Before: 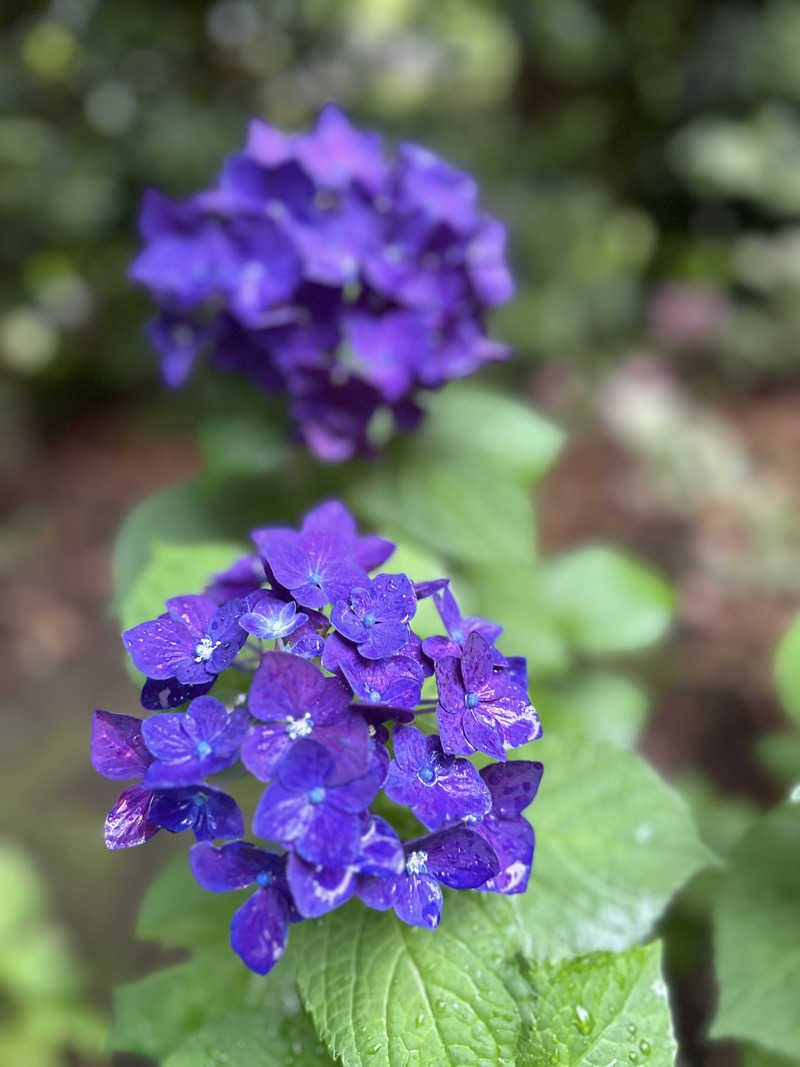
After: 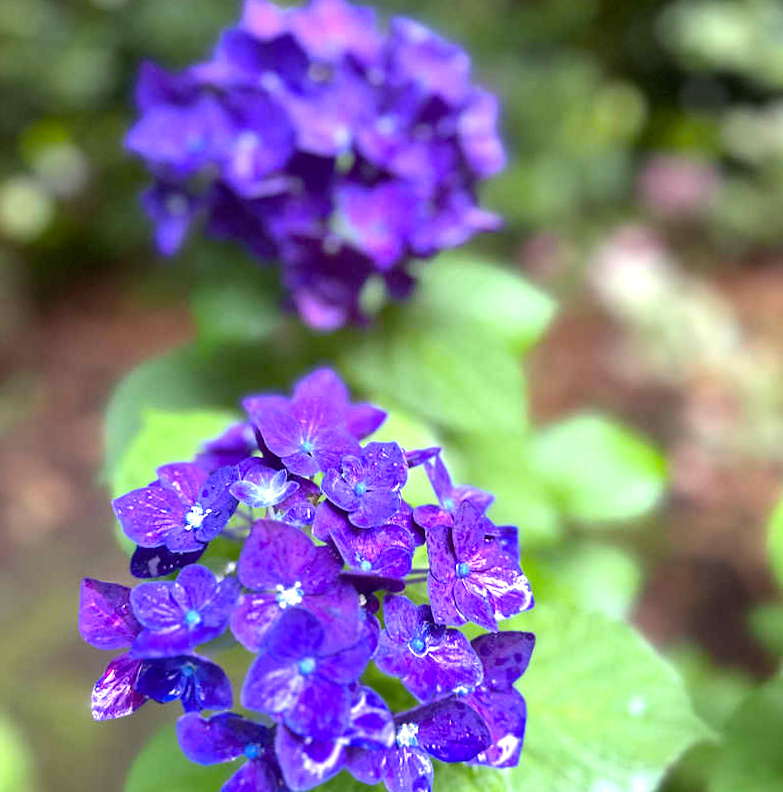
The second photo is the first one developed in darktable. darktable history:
local contrast: mode bilateral grid, contrast 100, coarseness 100, detail 108%, midtone range 0.2
color balance rgb: perceptual saturation grading › global saturation 20%, global vibrance 20%
rotate and perspective: rotation 0.226°, lens shift (vertical) -0.042, crop left 0.023, crop right 0.982, crop top 0.006, crop bottom 0.994
crop: top 11.038%, bottom 13.962%
exposure: black level correction 0, exposure 0.7 EV, compensate exposure bias true, compensate highlight preservation false
tone equalizer: on, module defaults
